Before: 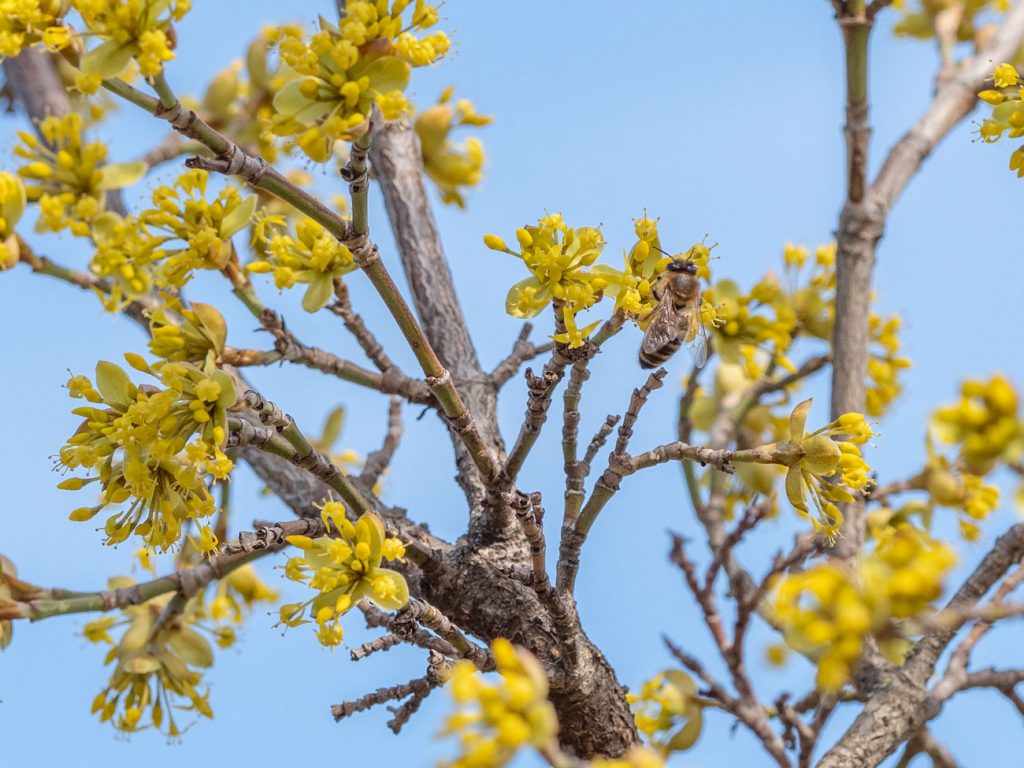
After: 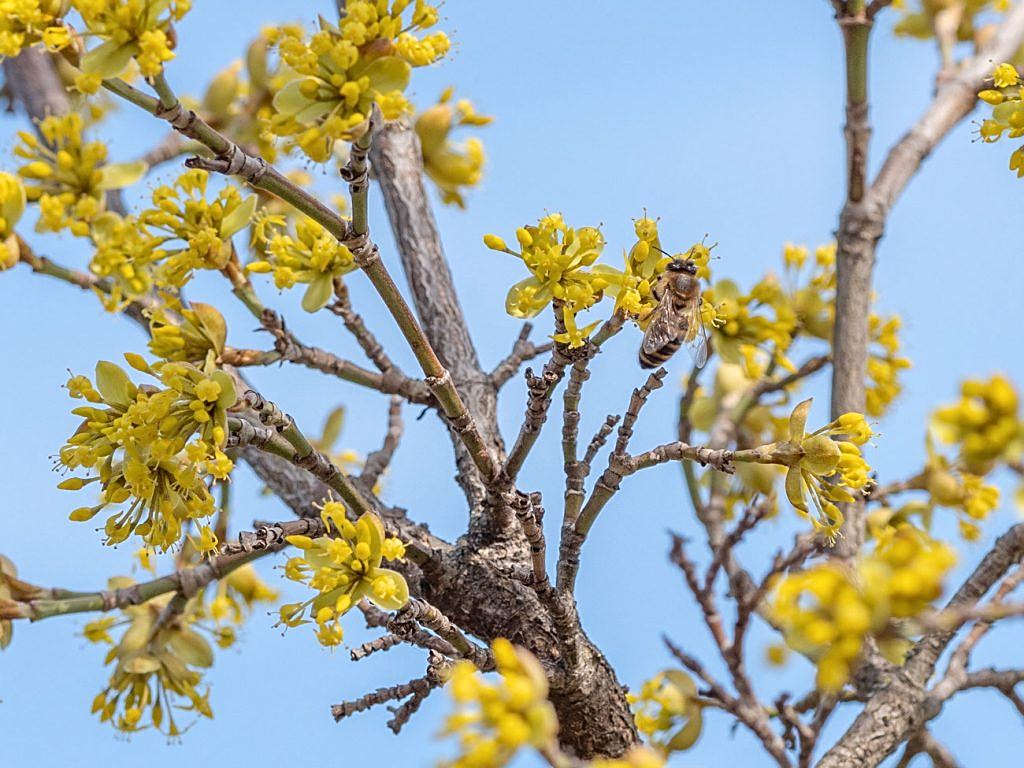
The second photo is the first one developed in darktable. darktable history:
shadows and highlights: shadows -8.26, white point adjustment 1.62, highlights 10.34
sharpen: on, module defaults
